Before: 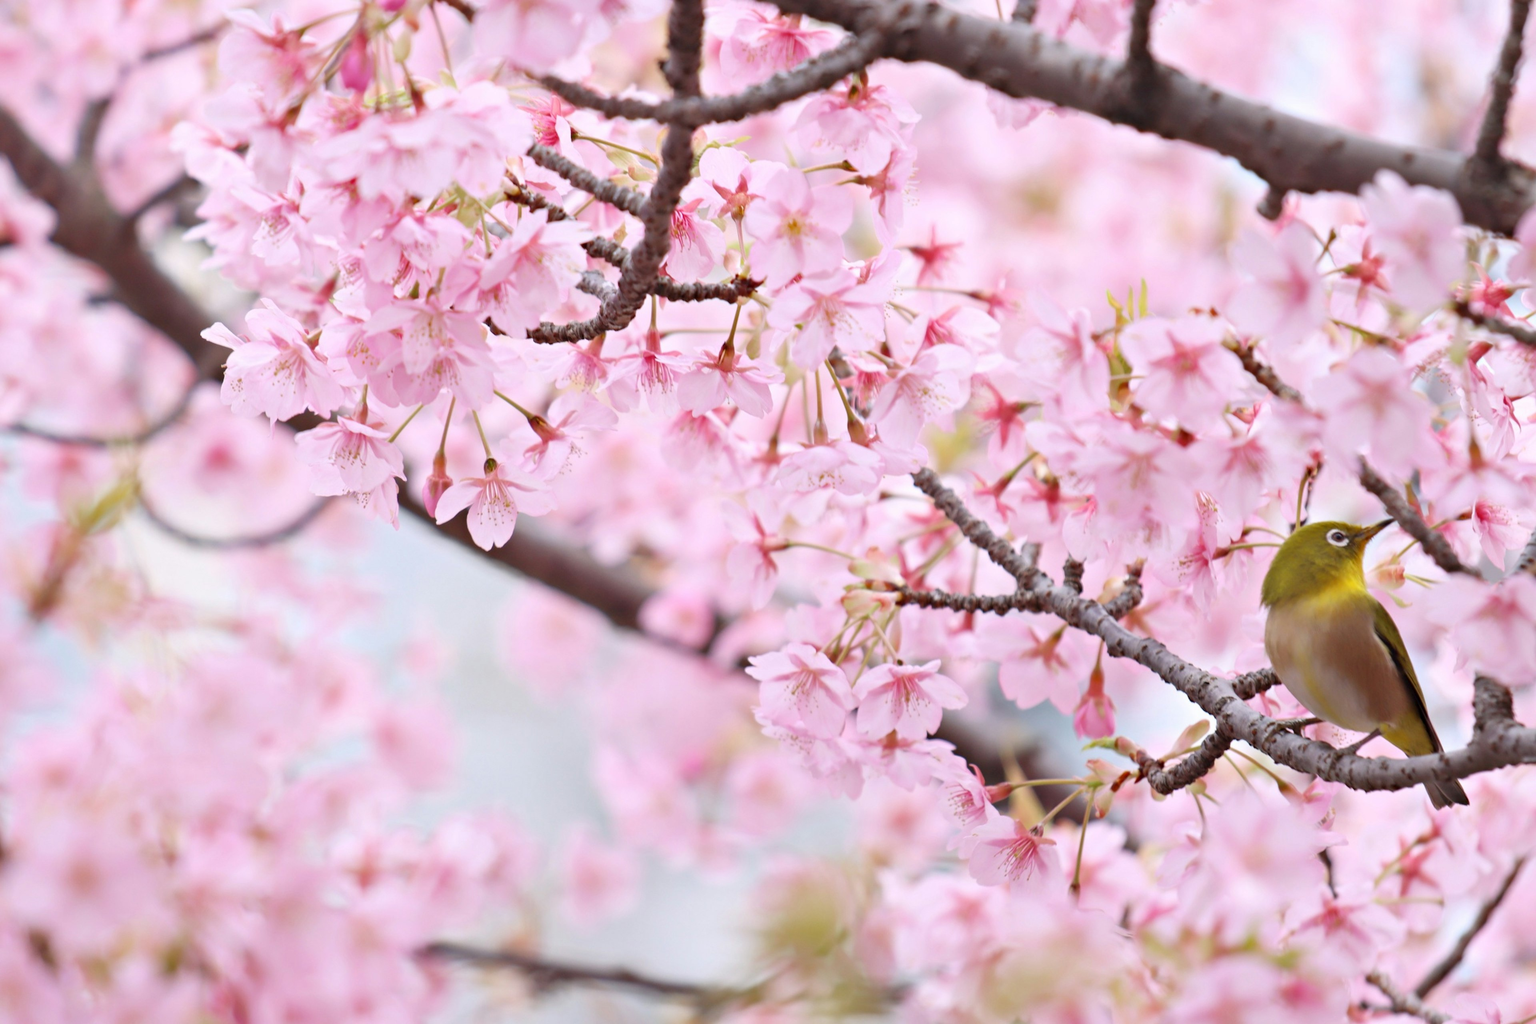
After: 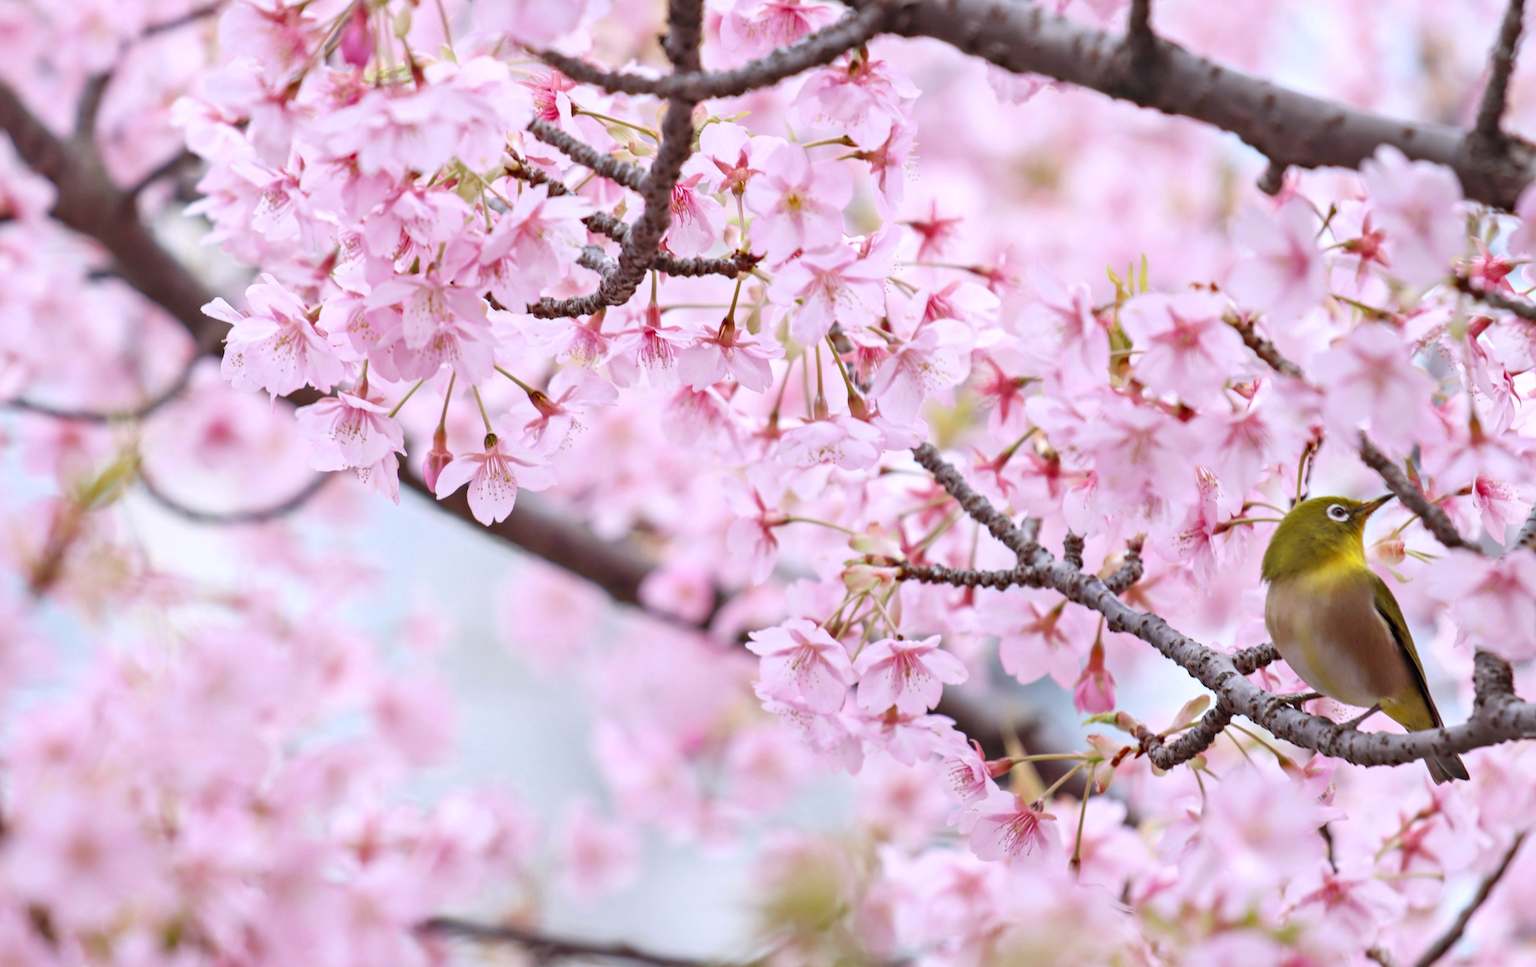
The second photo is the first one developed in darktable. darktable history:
crop and rotate: top 2.479%, bottom 3.018%
white balance: red 0.983, blue 1.036
local contrast: on, module defaults
